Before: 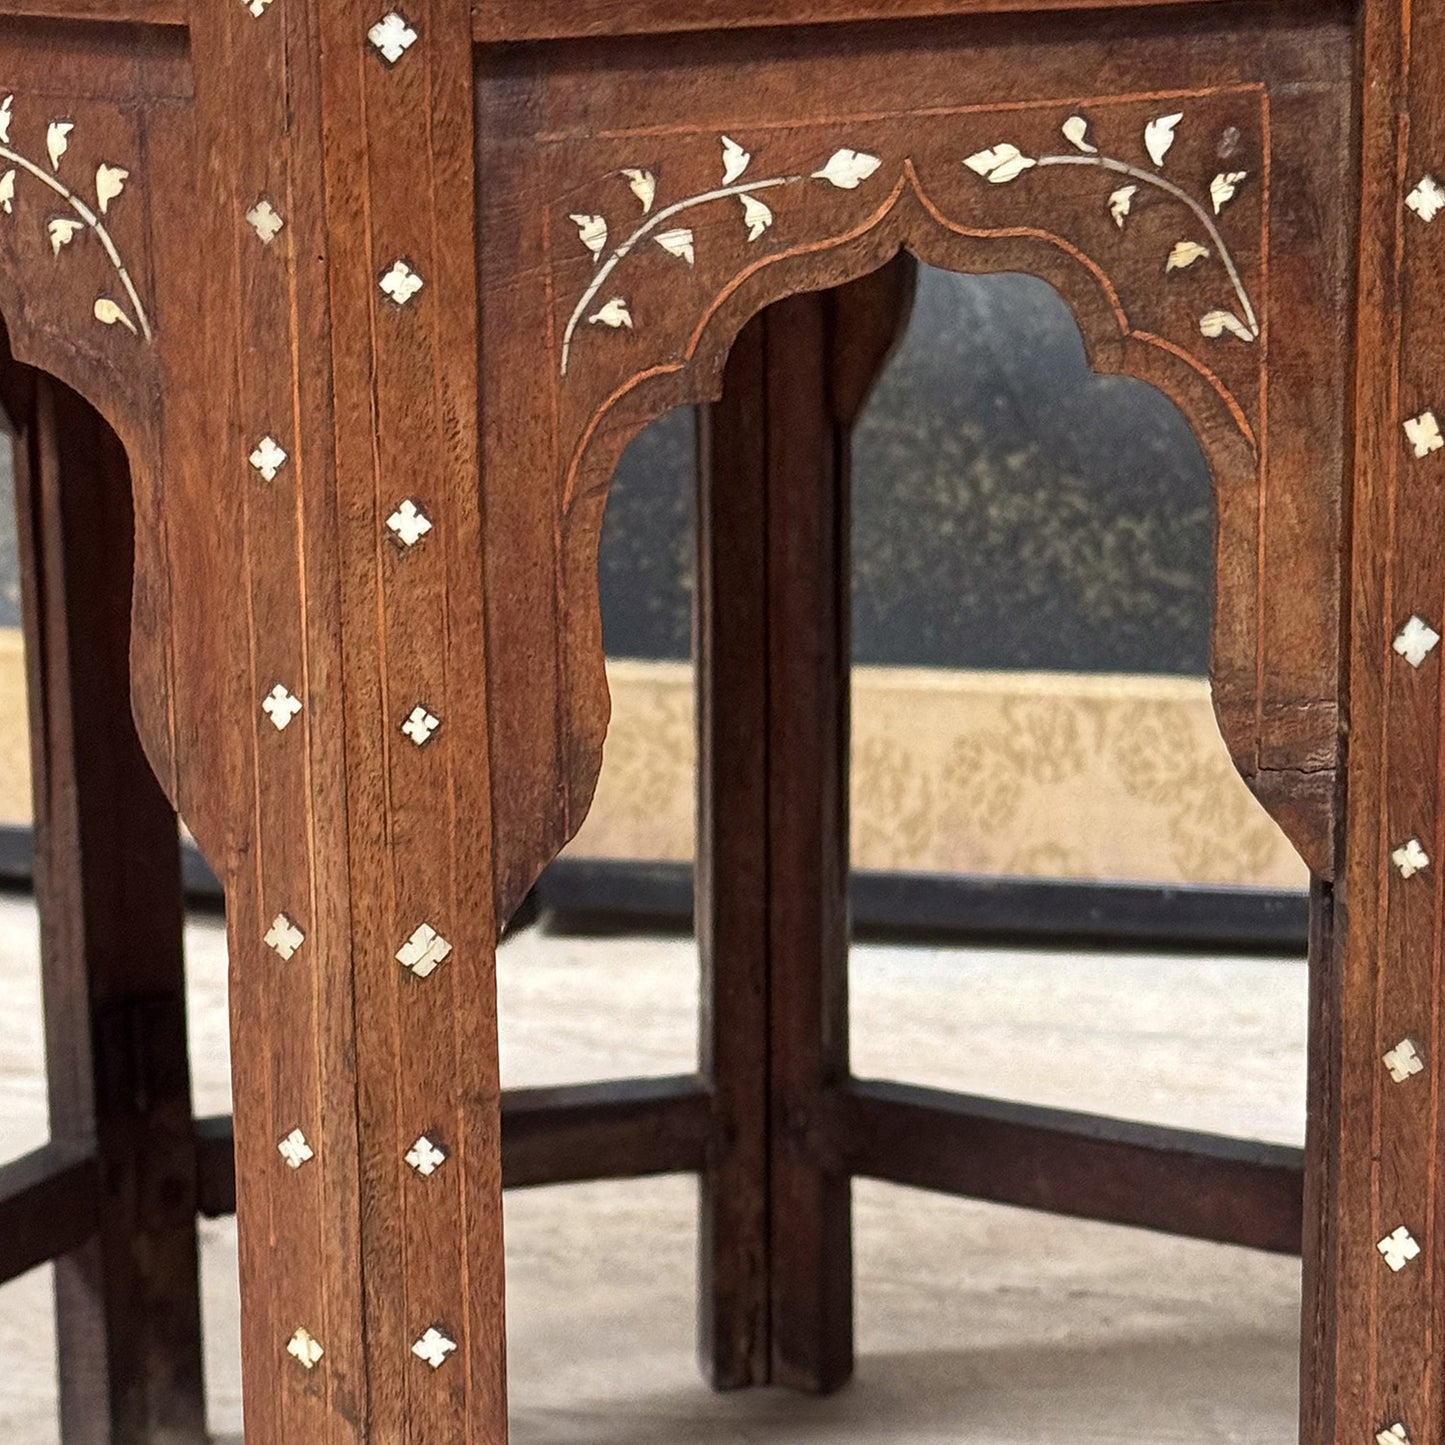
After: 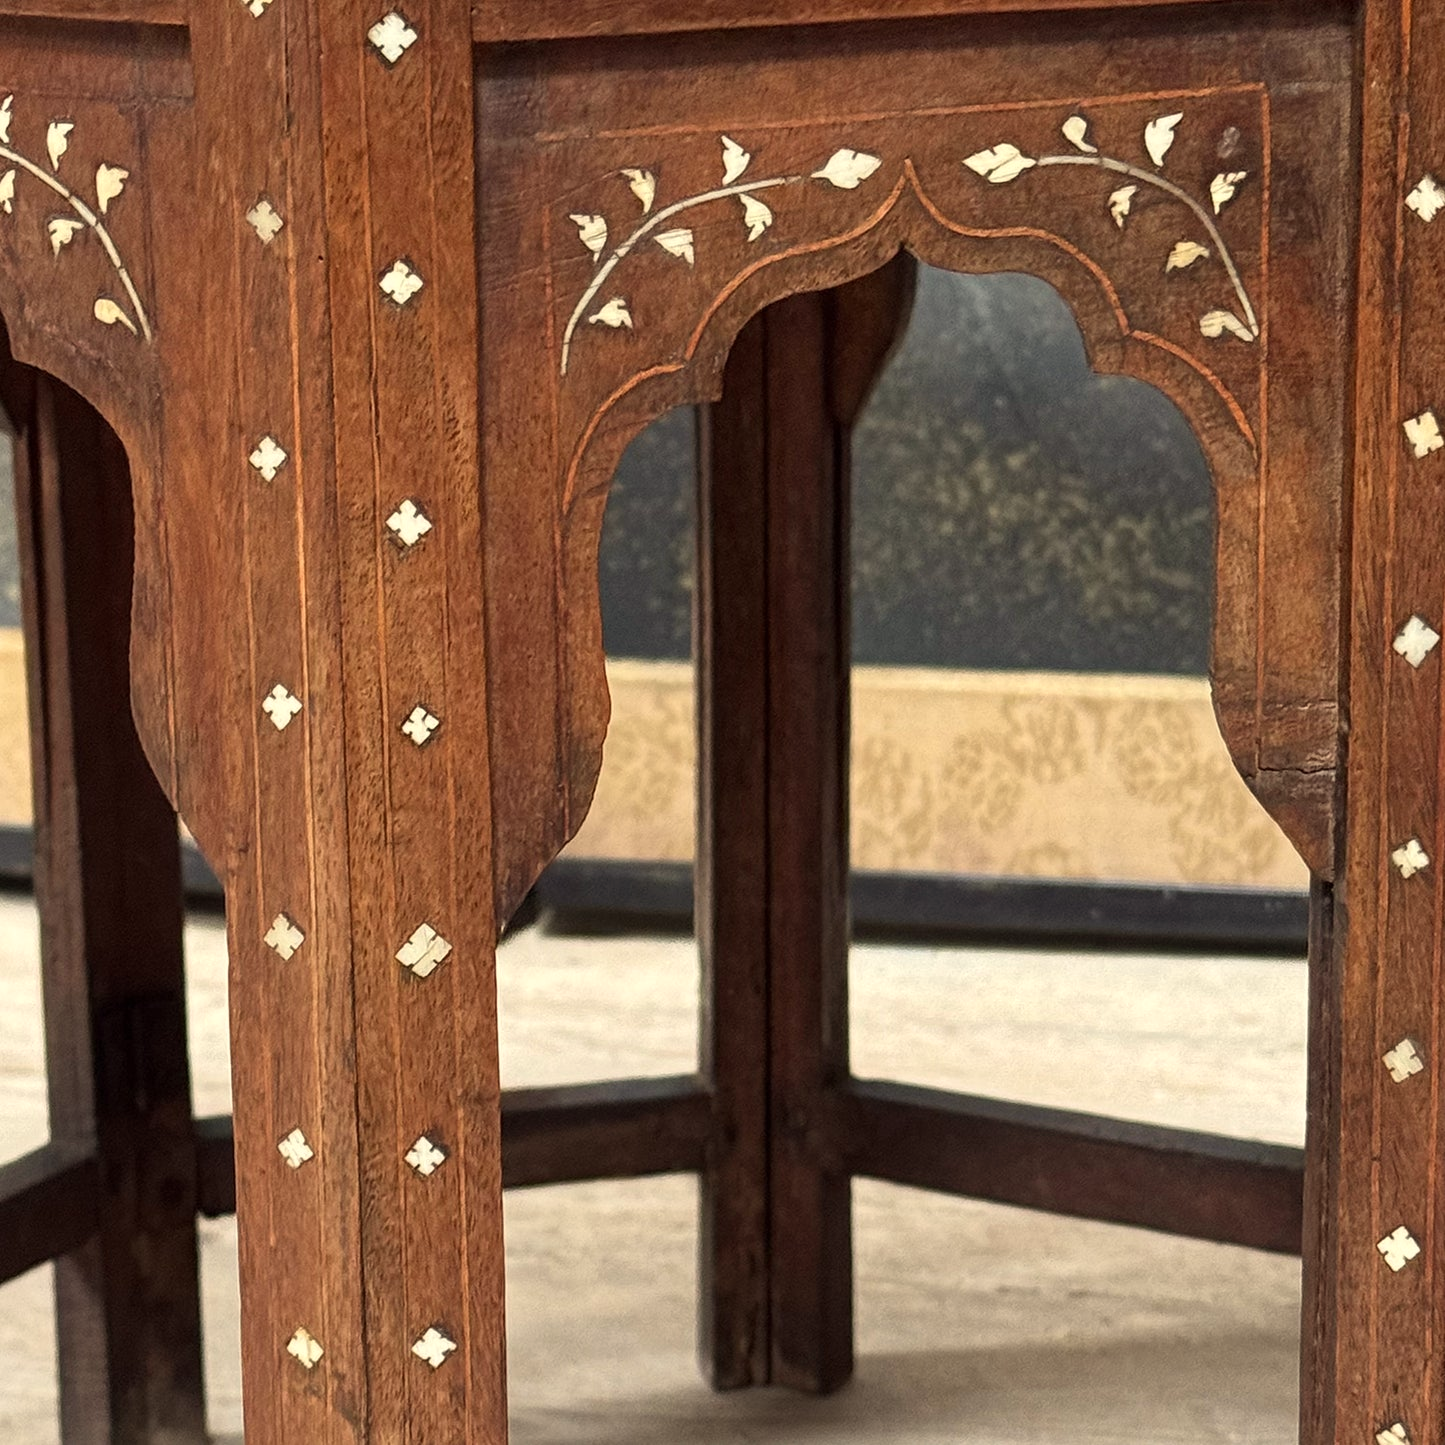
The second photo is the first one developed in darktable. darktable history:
white balance: red 1.029, blue 0.92
